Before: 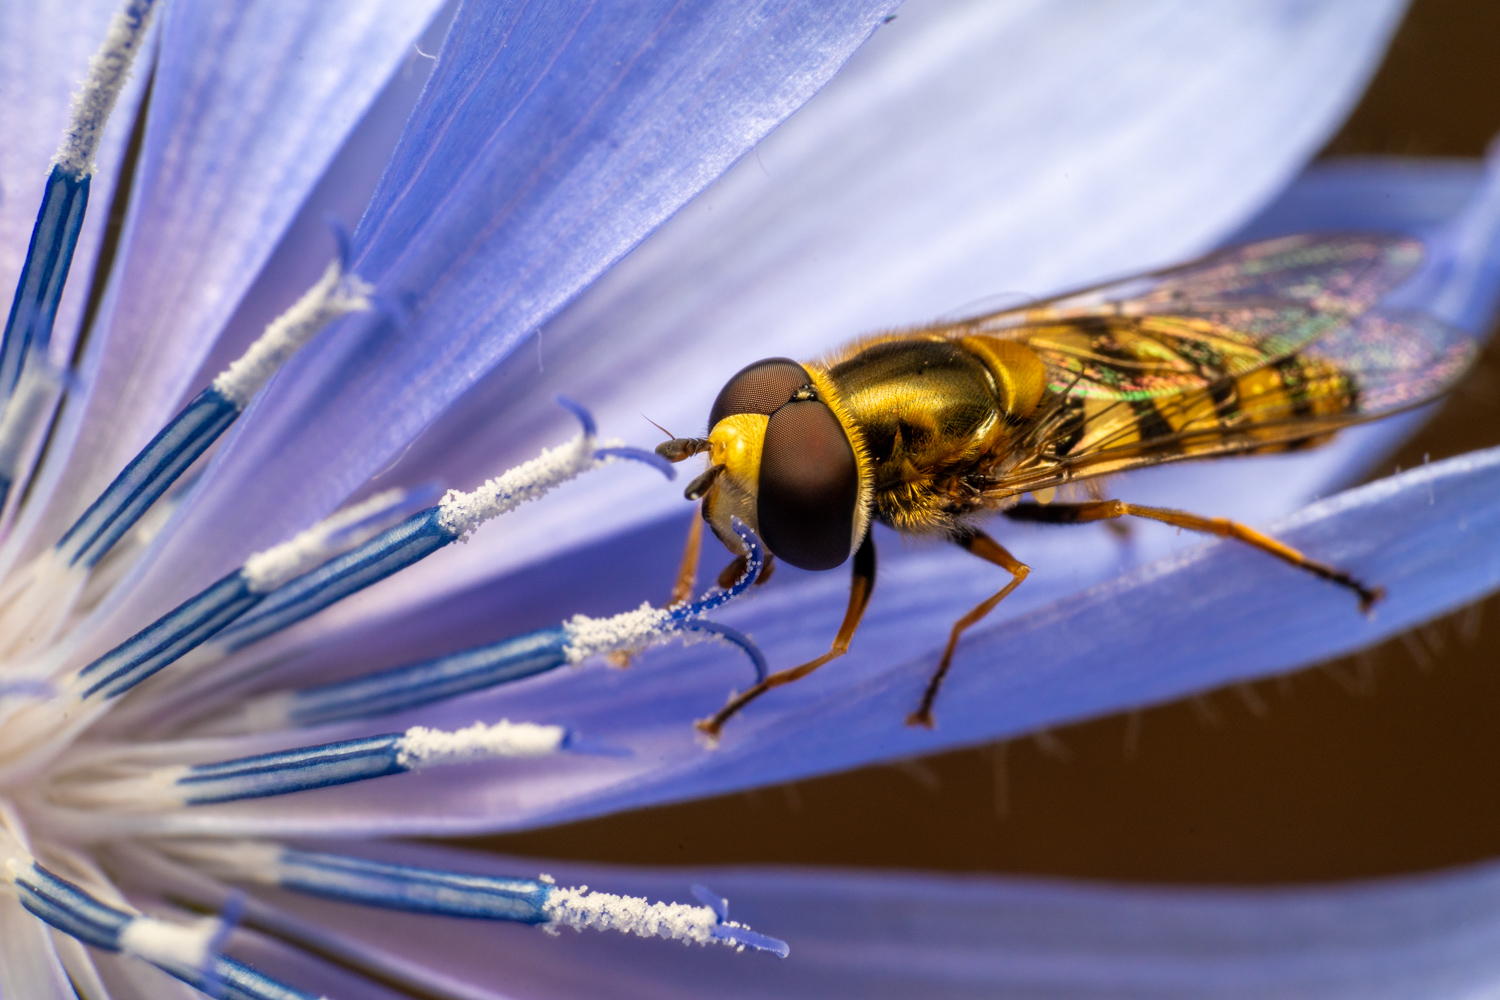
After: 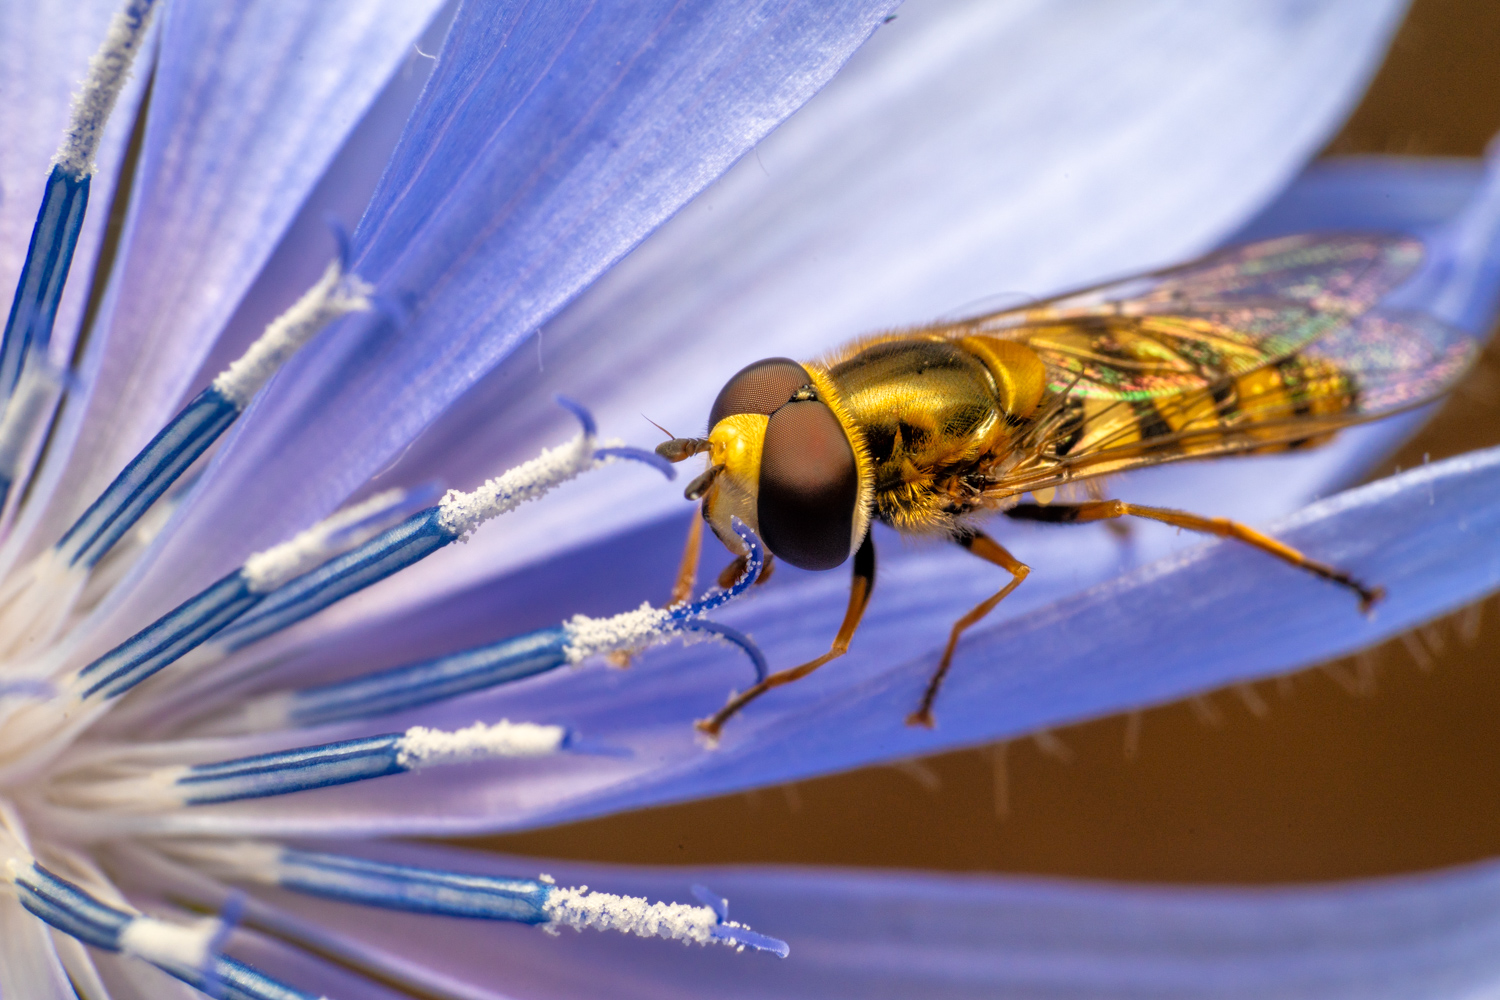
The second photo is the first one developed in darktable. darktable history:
tone equalizer: -7 EV 0.149 EV, -6 EV 0.624 EV, -5 EV 1.13 EV, -4 EV 1.31 EV, -3 EV 1.12 EV, -2 EV 0.6 EV, -1 EV 0.155 EV
